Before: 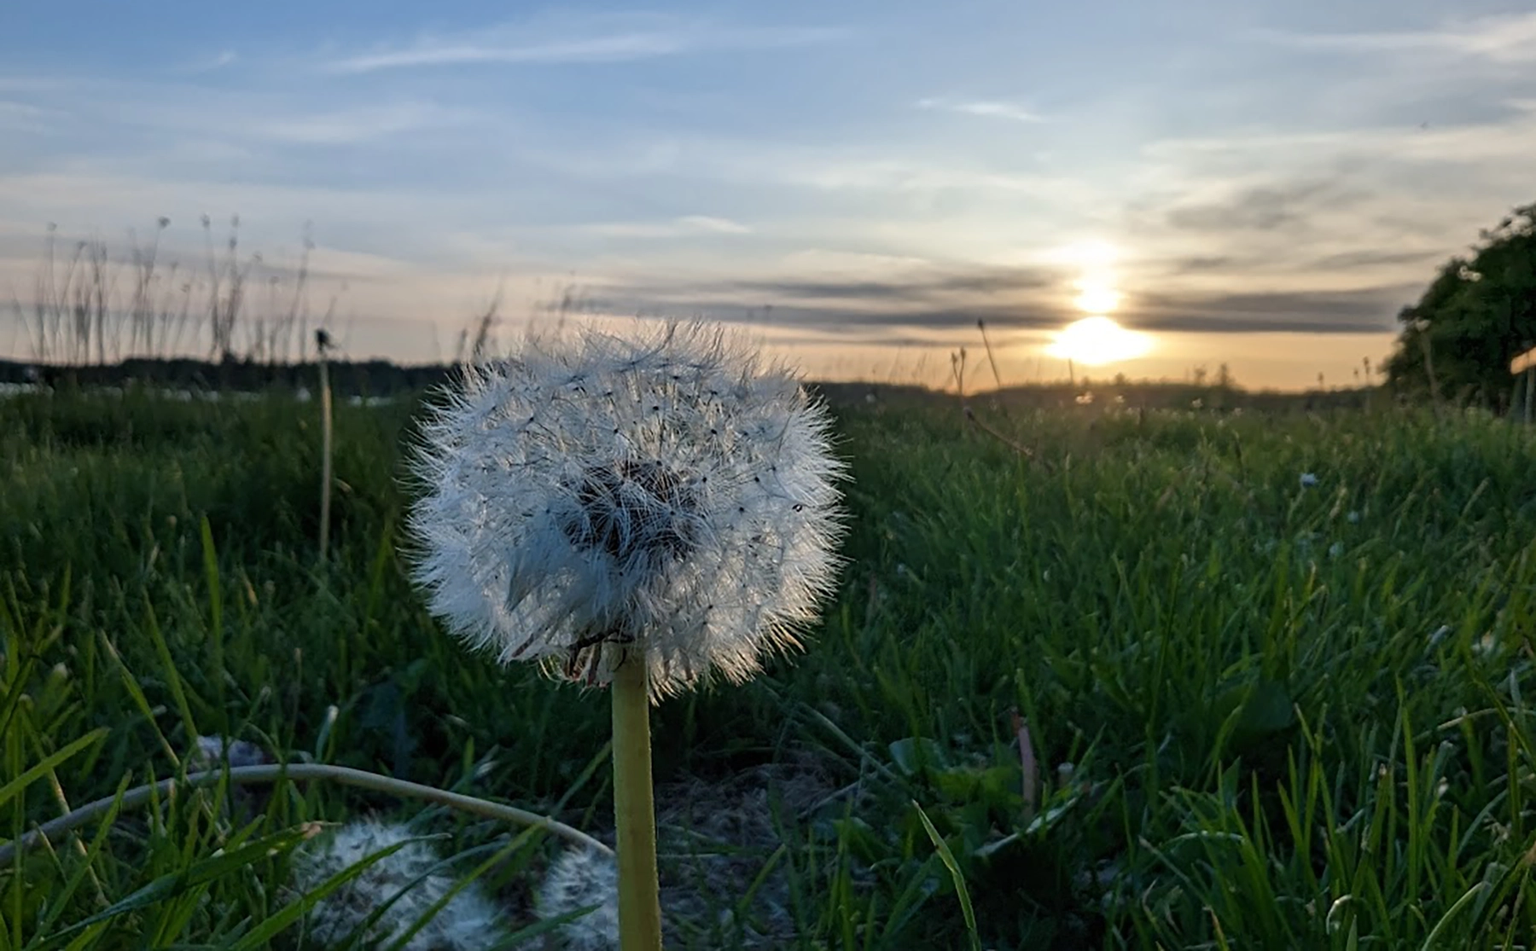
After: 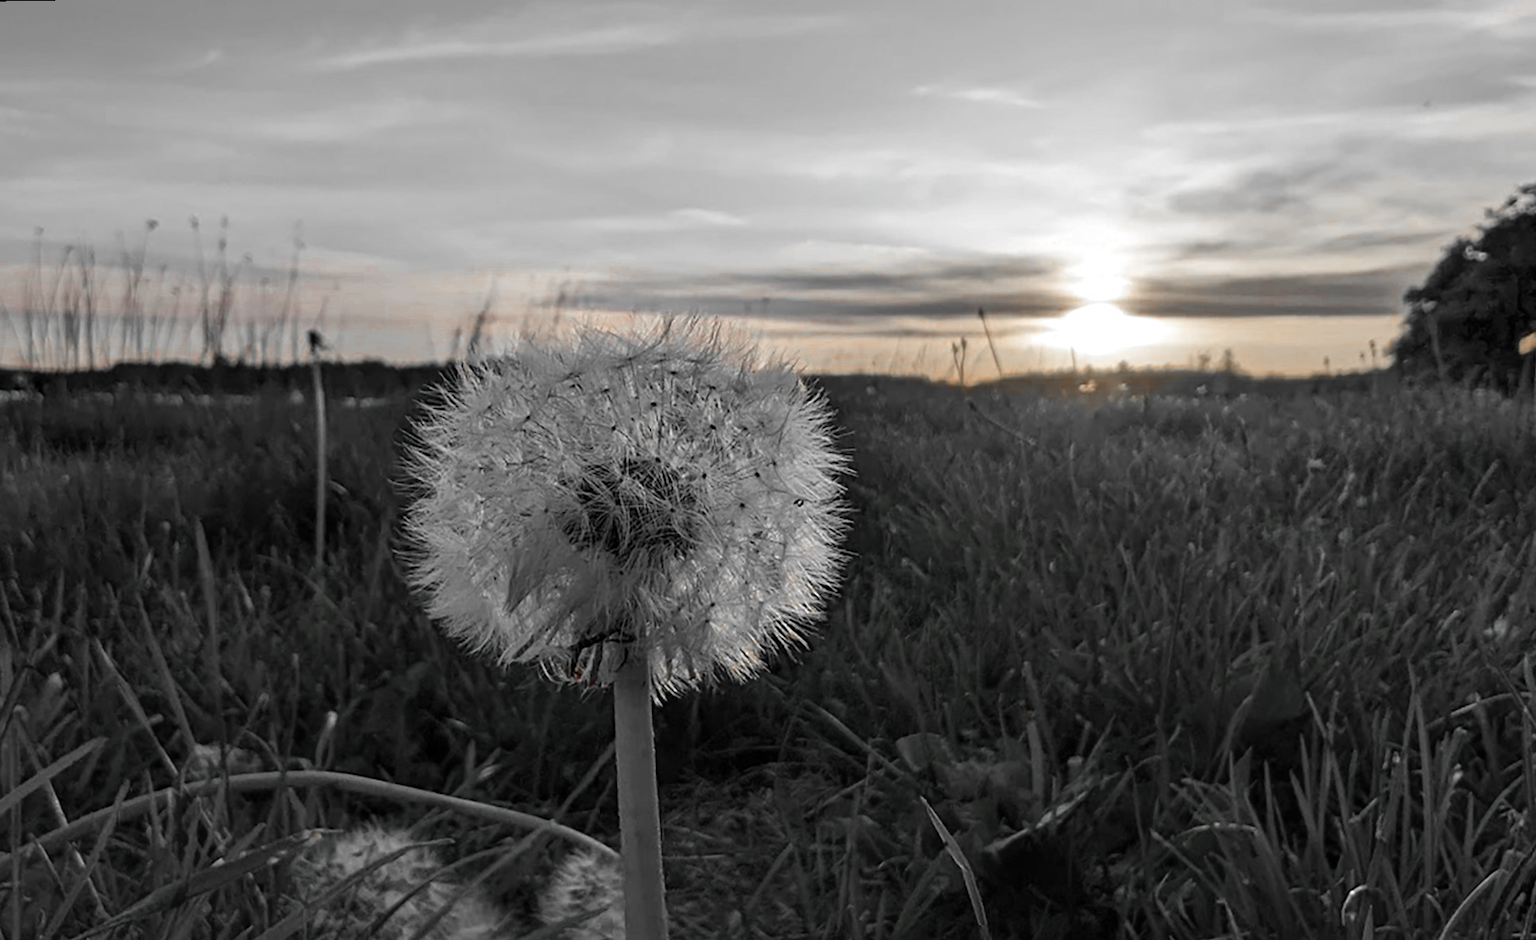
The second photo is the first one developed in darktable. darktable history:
rotate and perspective: rotation -1°, crop left 0.011, crop right 0.989, crop top 0.025, crop bottom 0.975
velvia: strength 15%
color zones: curves: ch0 [(0, 0.497) (0.096, 0.361) (0.221, 0.538) (0.429, 0.5) (0.571, 0.5) (0.714, 0.5) (0.857, 0.5) (1, 0.497)]; ch1 [(0, 0.5) (0.143, 0.5) (0.257, -0.002) (0.429, 0.04) (0.571, -0.001) (0.714, -0.015) (0.857, 0.024) (1, 0.5)]
